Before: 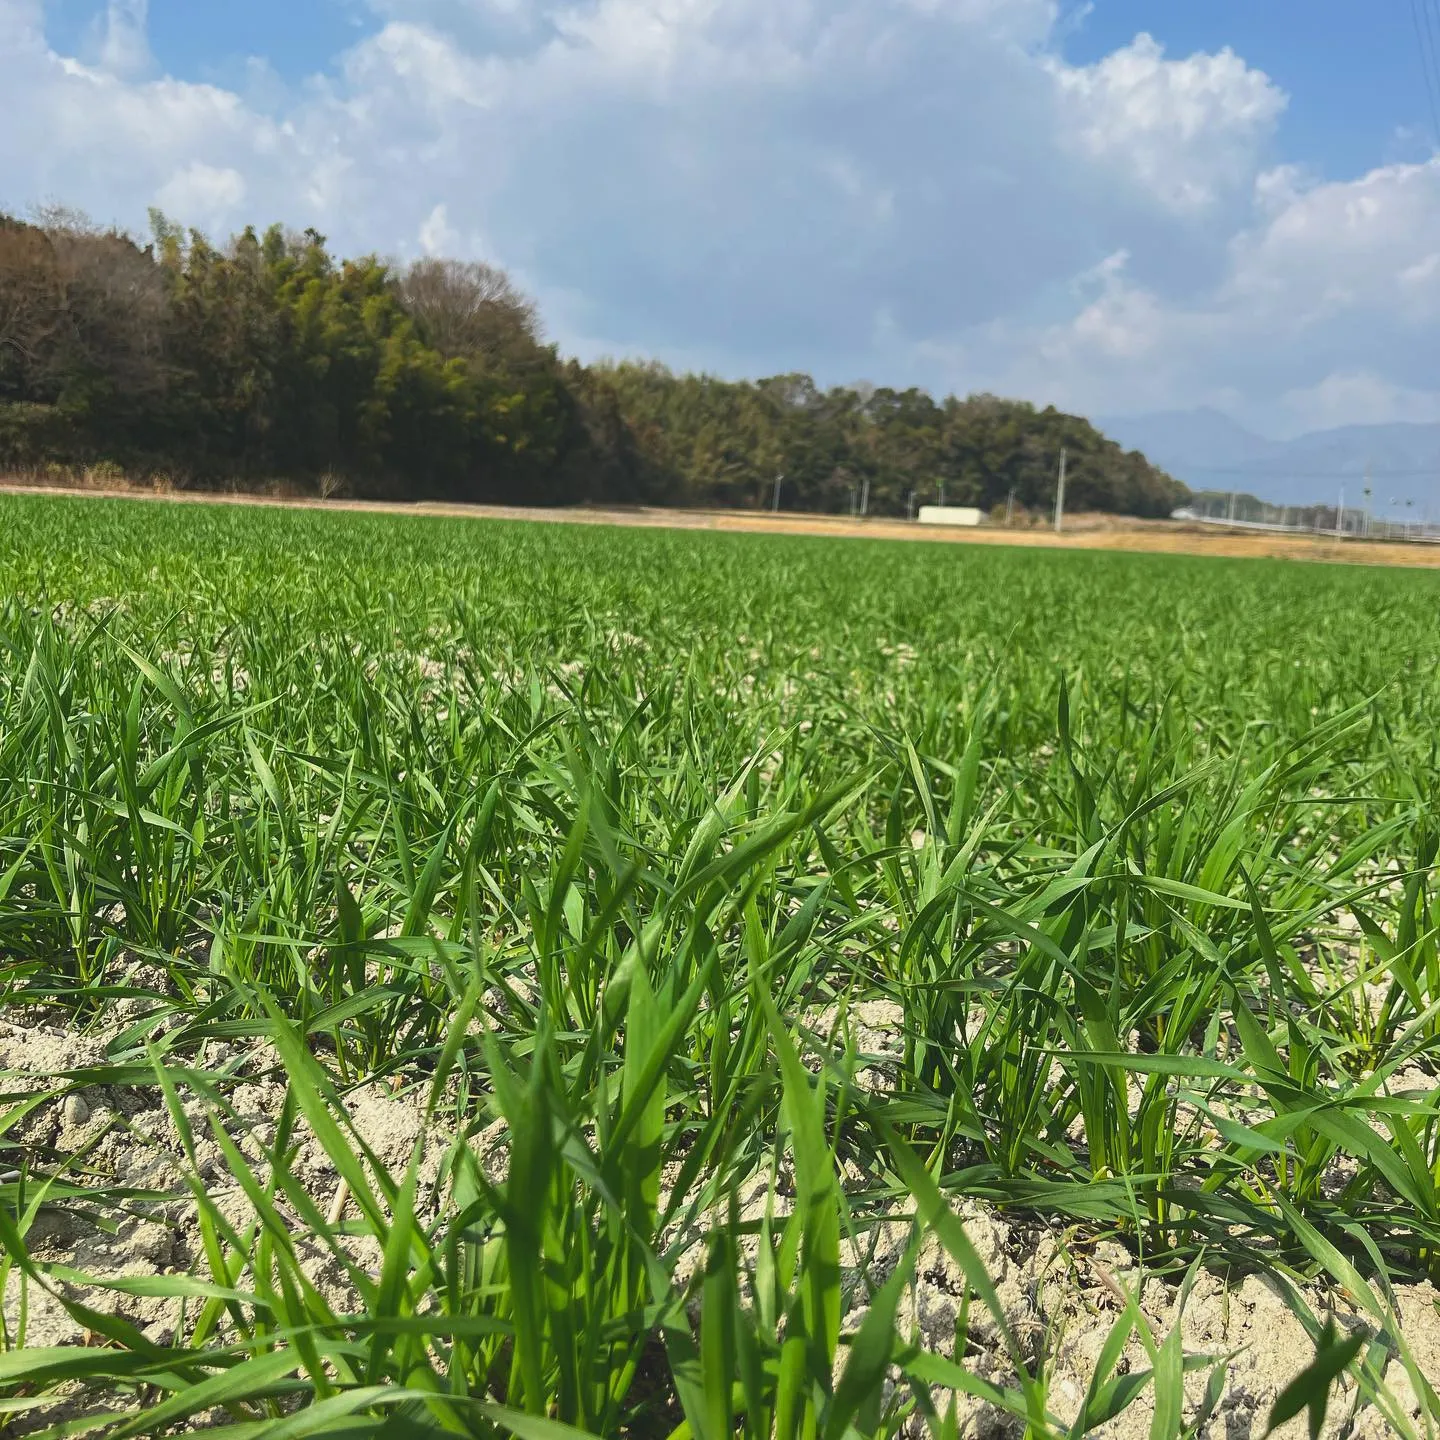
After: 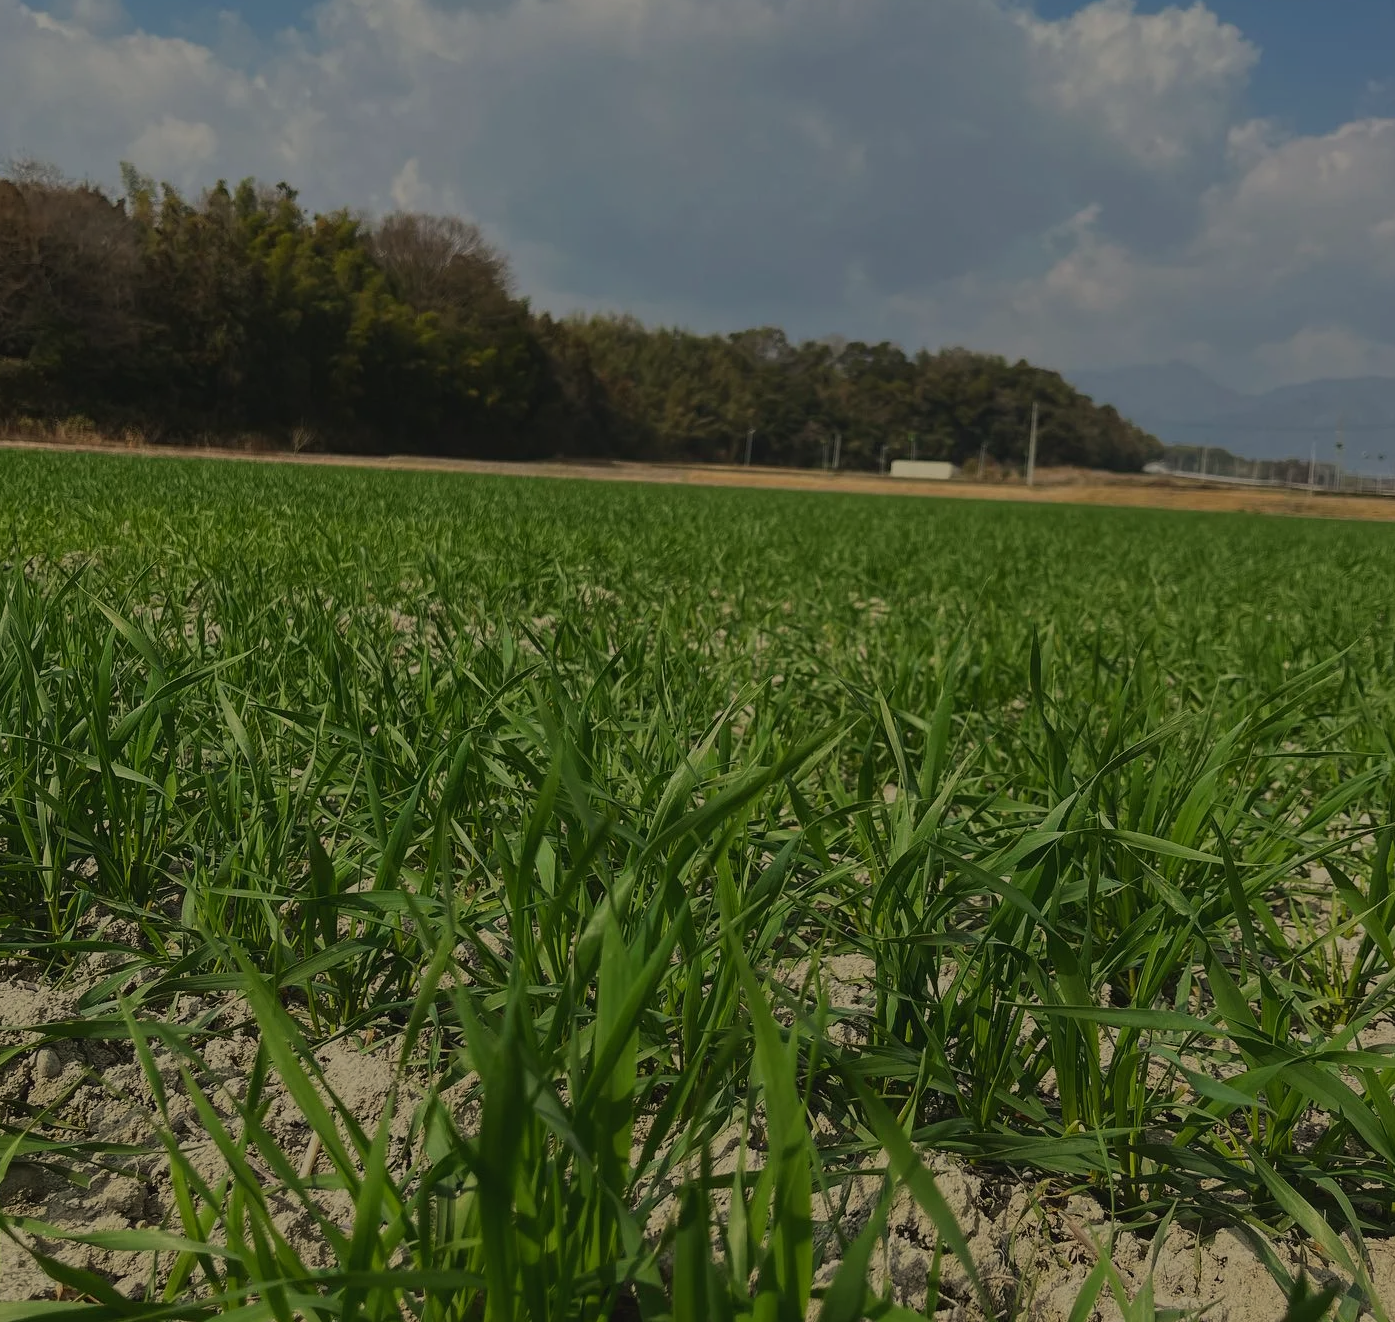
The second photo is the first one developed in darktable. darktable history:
exposure: exposure -1.468 EV, compensate highlight preservation false
crop: left 1.964%, top 3.251%, right 1.122%, bottom 4.933%
white balance: red 1.045, blue 0.932
